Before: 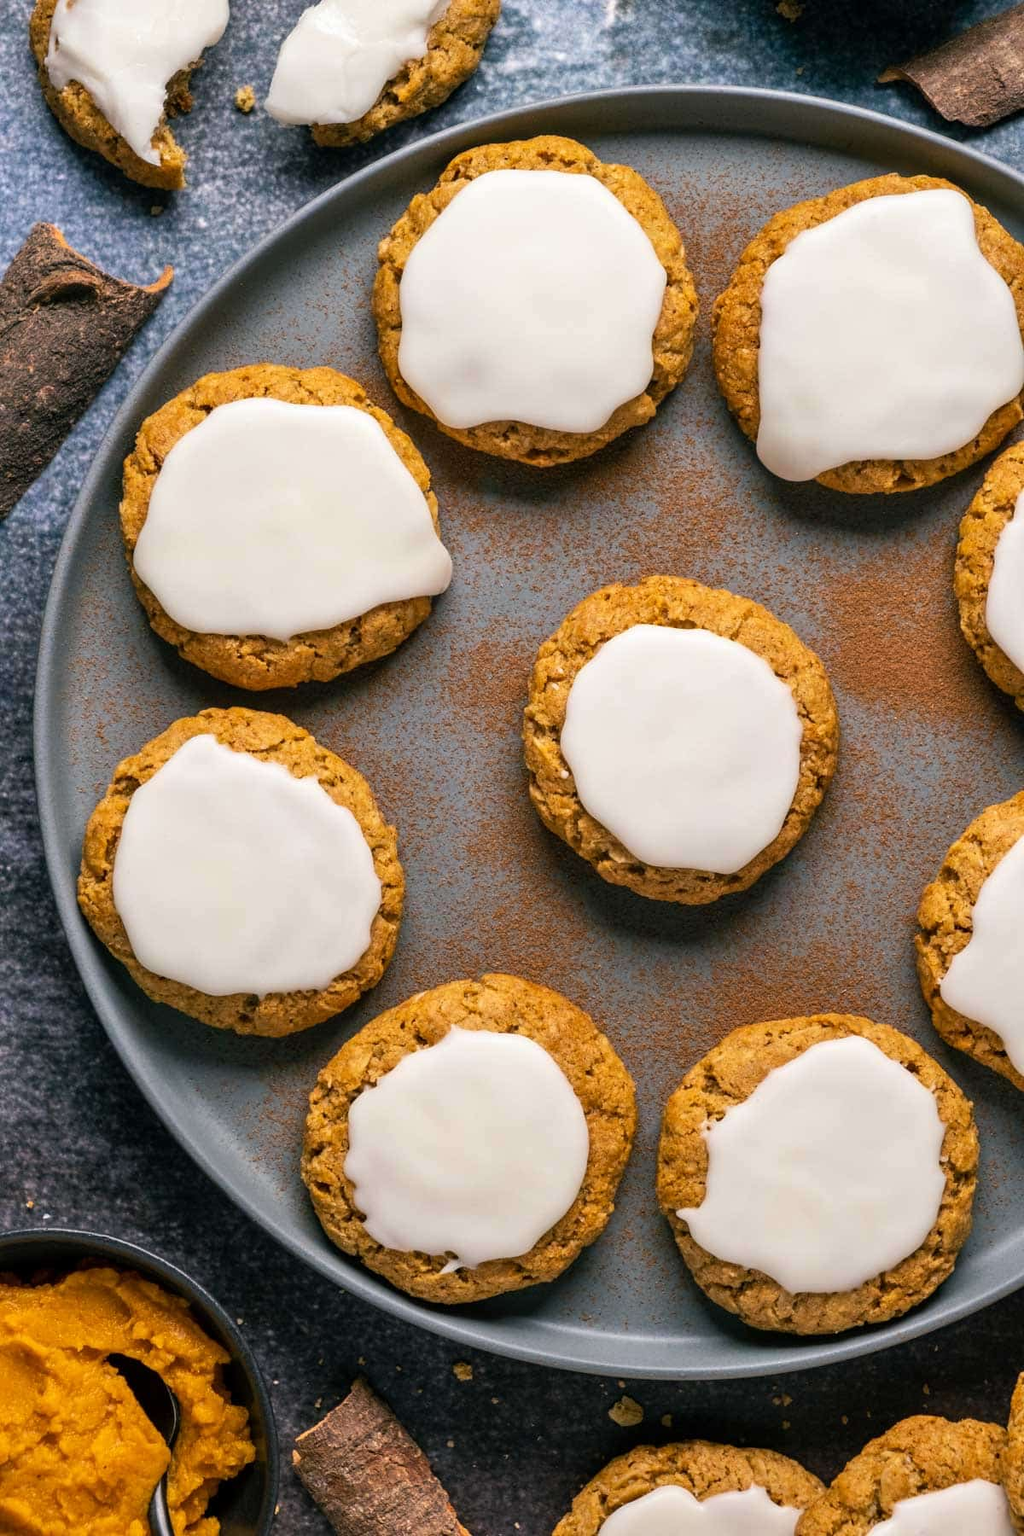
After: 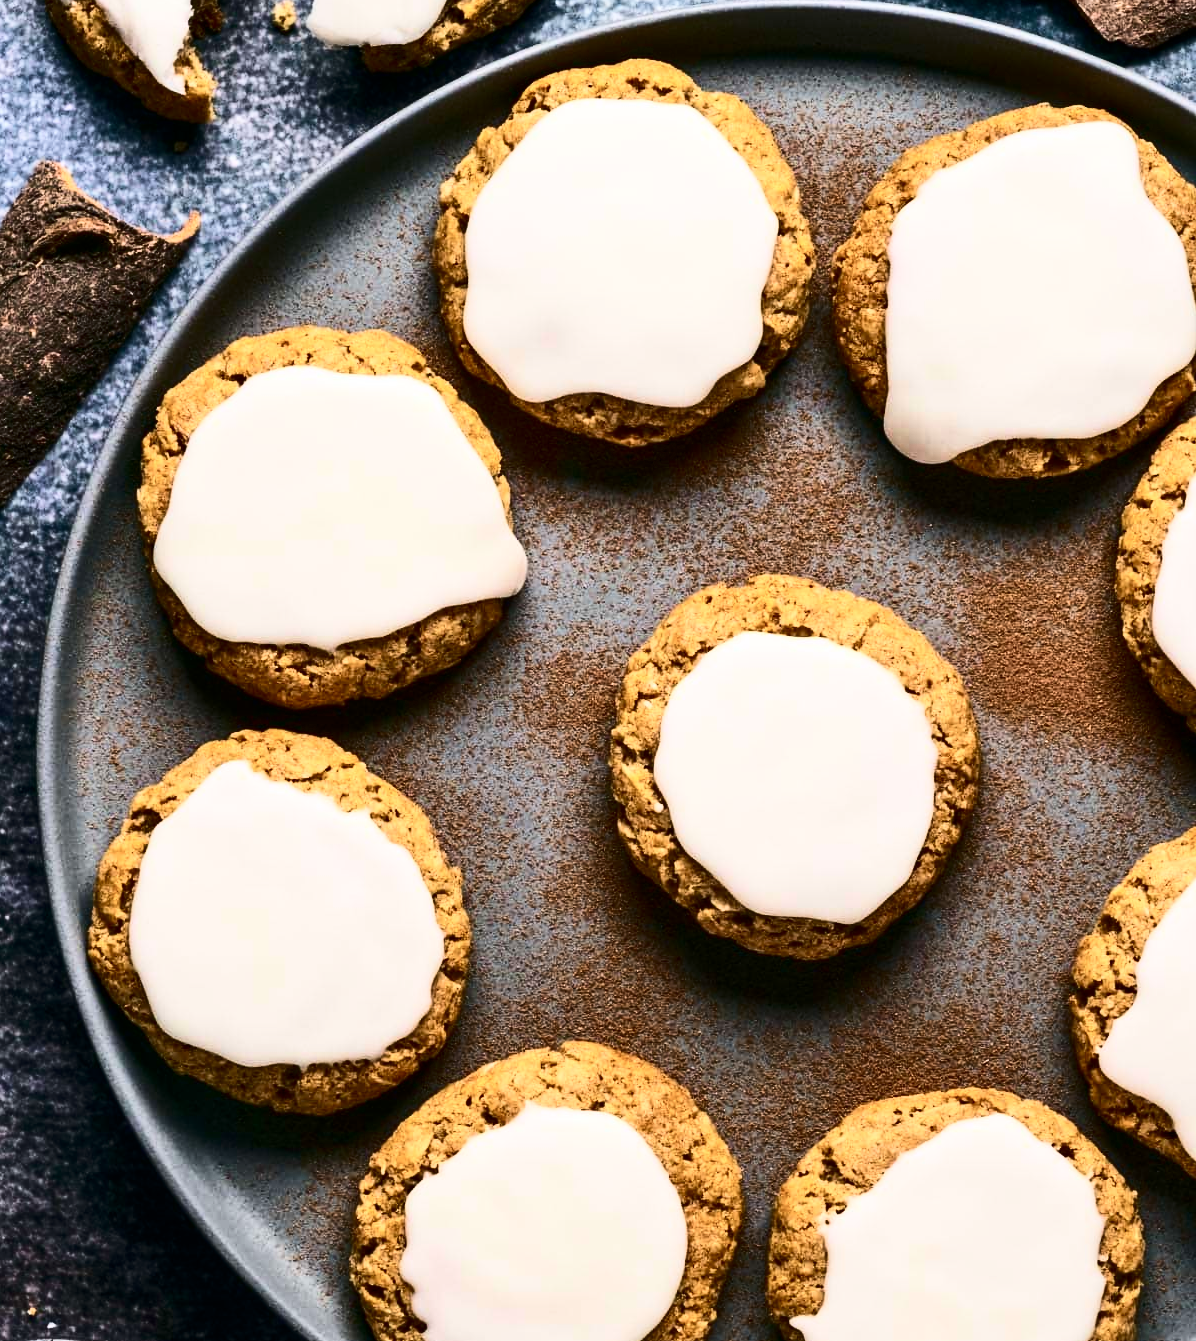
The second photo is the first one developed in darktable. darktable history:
crop: left 0.301%, top 5.566%, bottom 19.899%
contrast brightness saturation: contrast 0.49, saturation -0.088
velvia: on, module defaults
